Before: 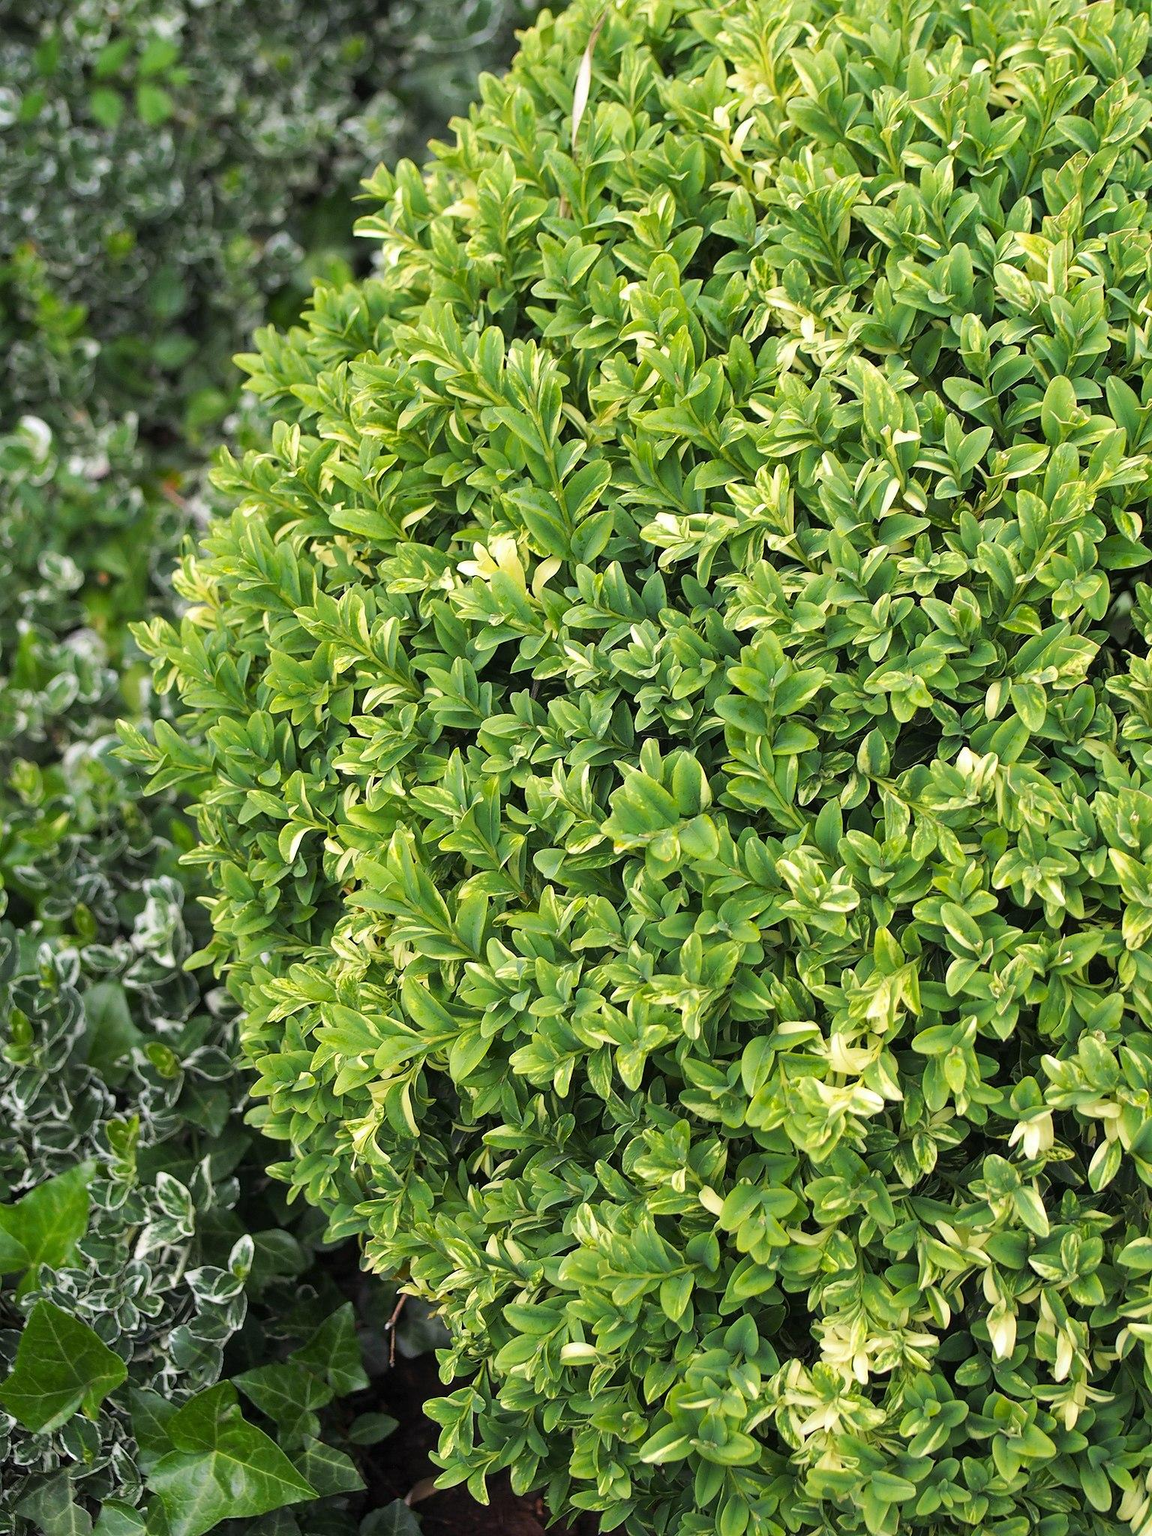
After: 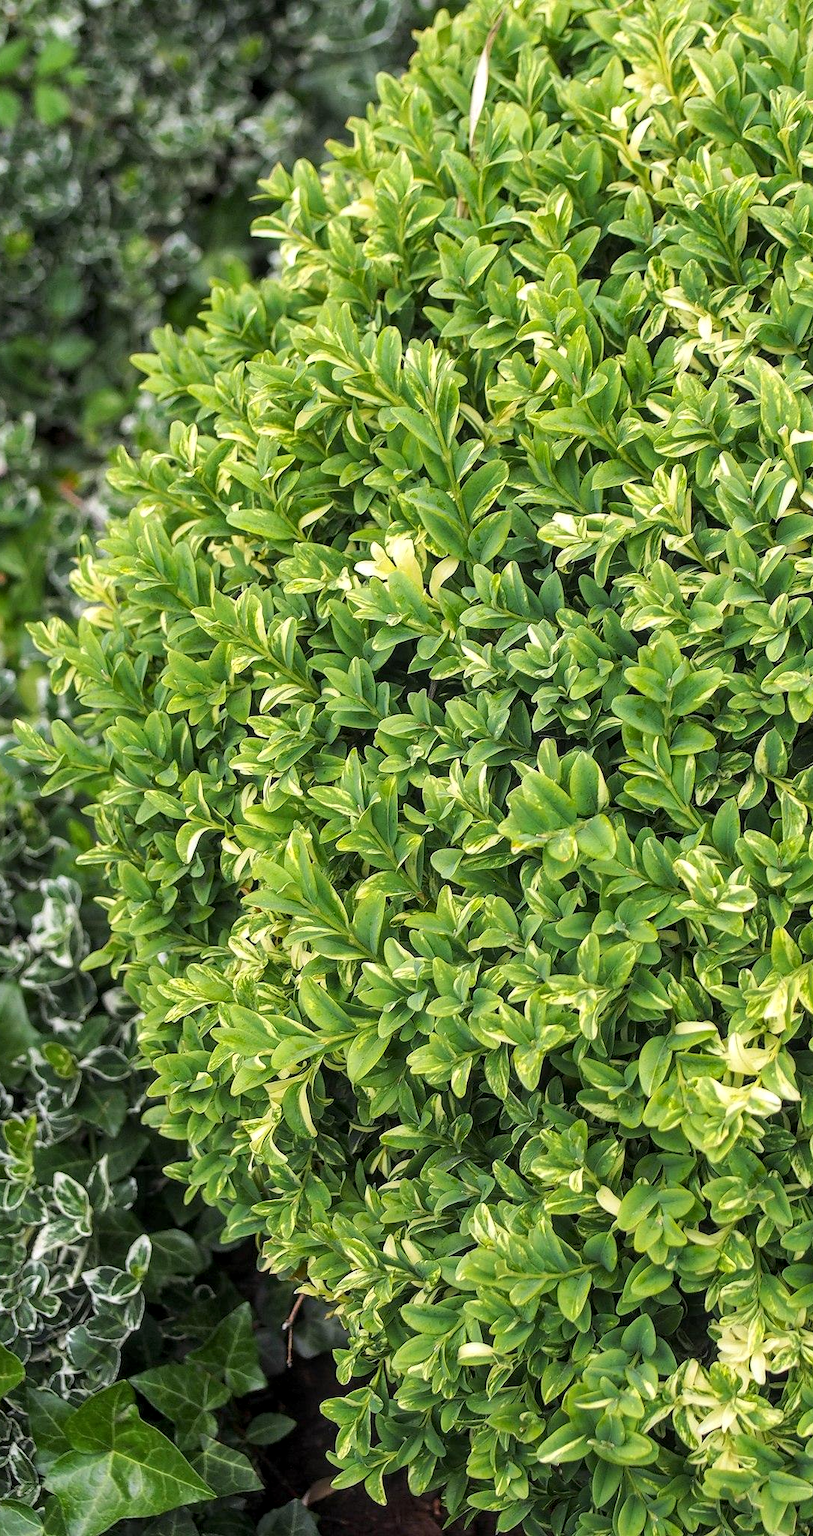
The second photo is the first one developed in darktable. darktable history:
crop and rotate: left 8.968%, right 20.33%
local contrast: on, module defaults
